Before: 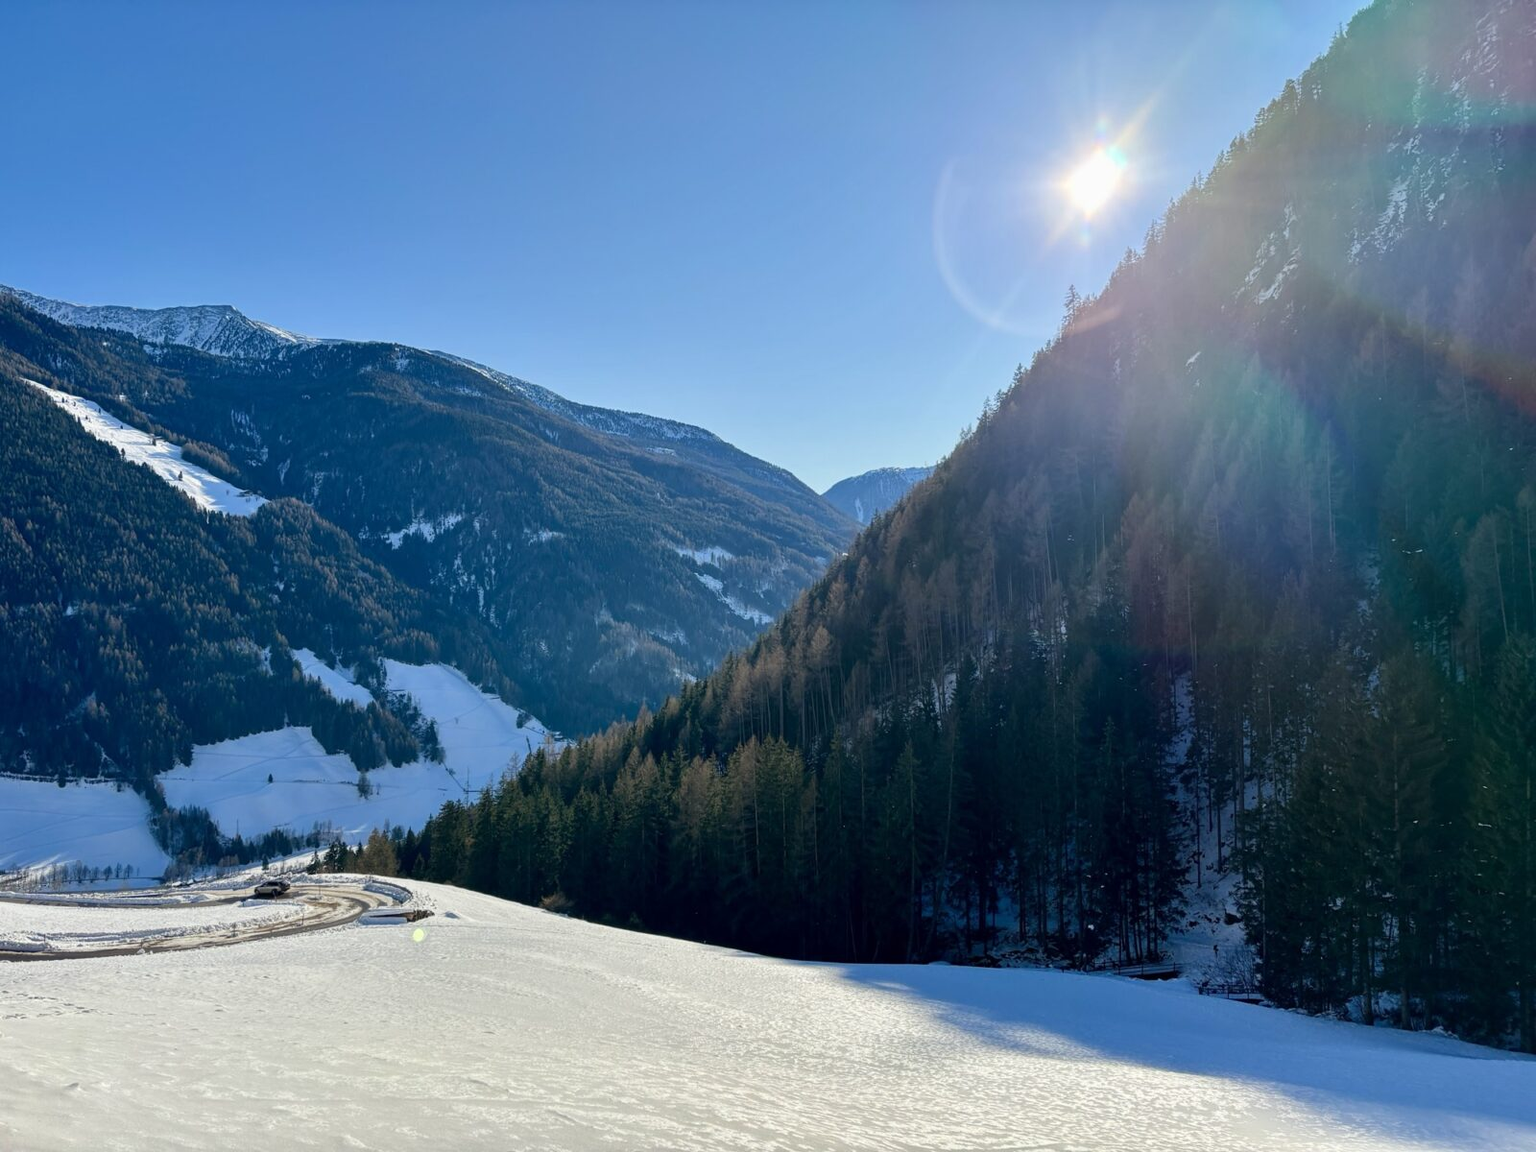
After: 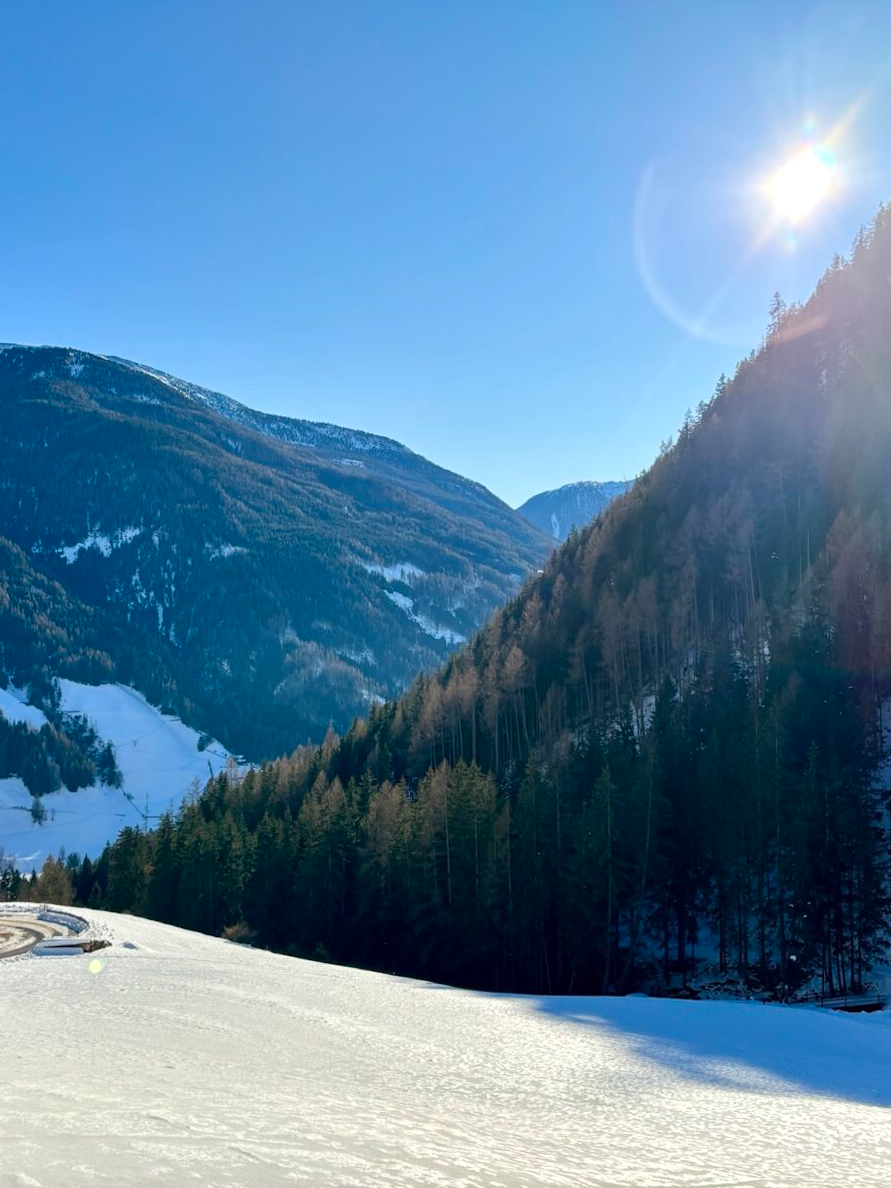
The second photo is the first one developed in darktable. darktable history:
crop: left 21.496%, right 22.254%
exposure: exposure 0.2 EV, compensate highlight preservation false
rotate and perspective: rotation 0.174°, lens shift (vertical) 0.013, lens shift (horizontal) 0.019, shear 0.001, automatic cropping original format, crop left 0.007, crop right 0.991, crop top 0.016, crop bottom 0.997
